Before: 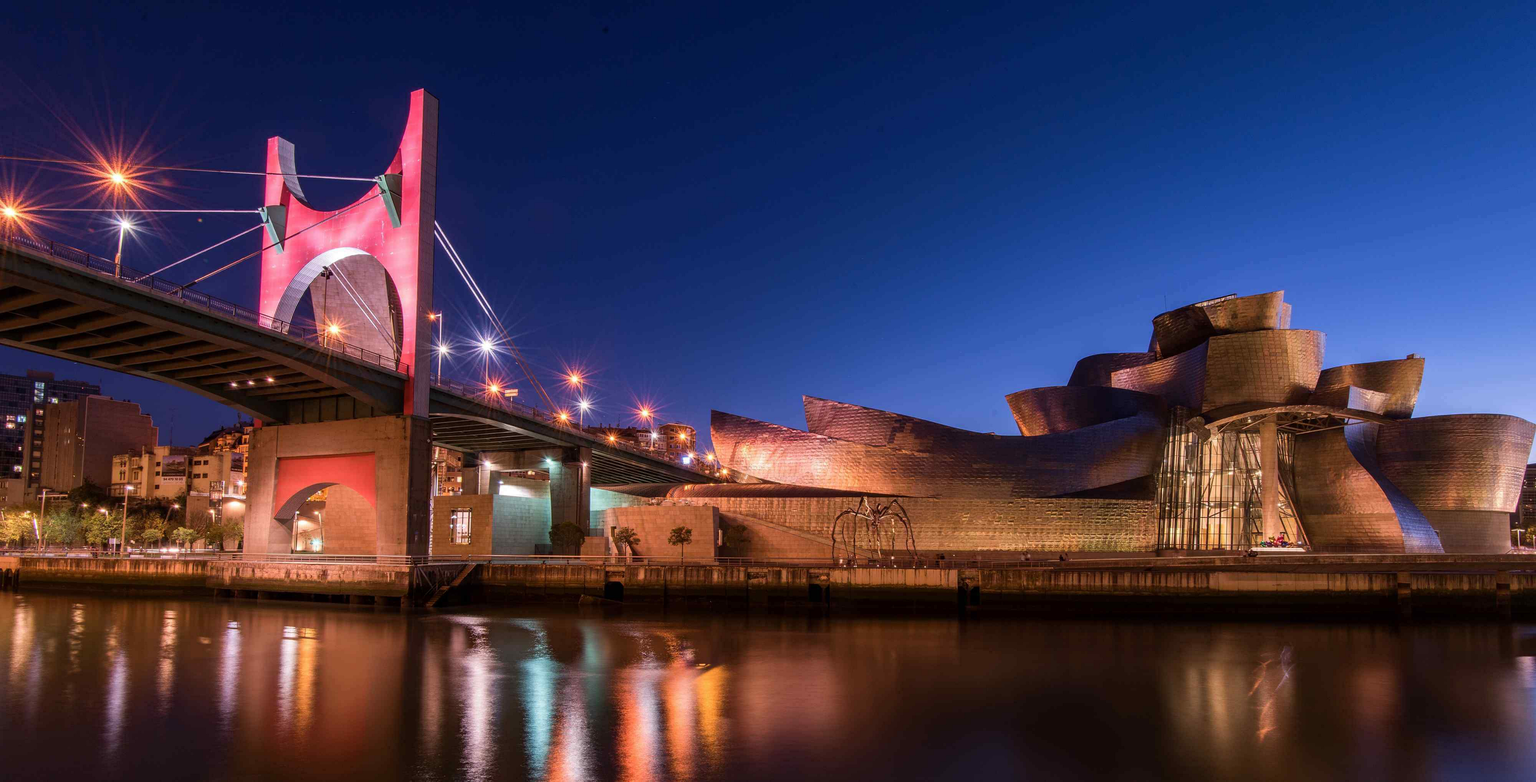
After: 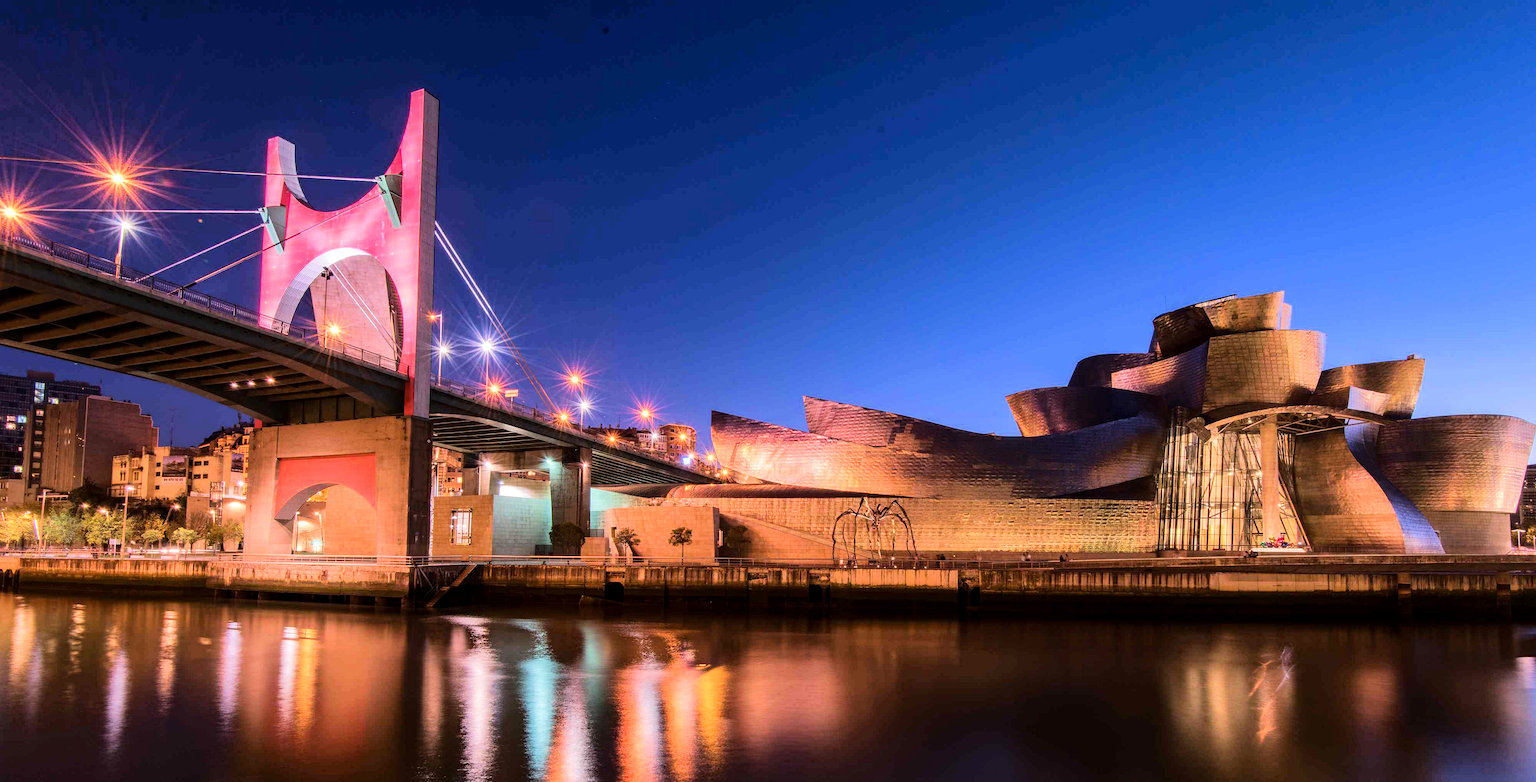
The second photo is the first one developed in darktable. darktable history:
tone equalizer: -7 EV 0.146 EV, -6 EV 0.581 EV, -5 EV 1.15 EV, -4 EV 1.31 EV, -3 EV 1.18 EV, -2 EV 0.6 EV, -1 EV 0.163 EV, edges refinement/feathering 500, mask exposure compensation -1.57 EV, preserve details no
exposure: black level correction 0.001, compensate highlight preservation false
